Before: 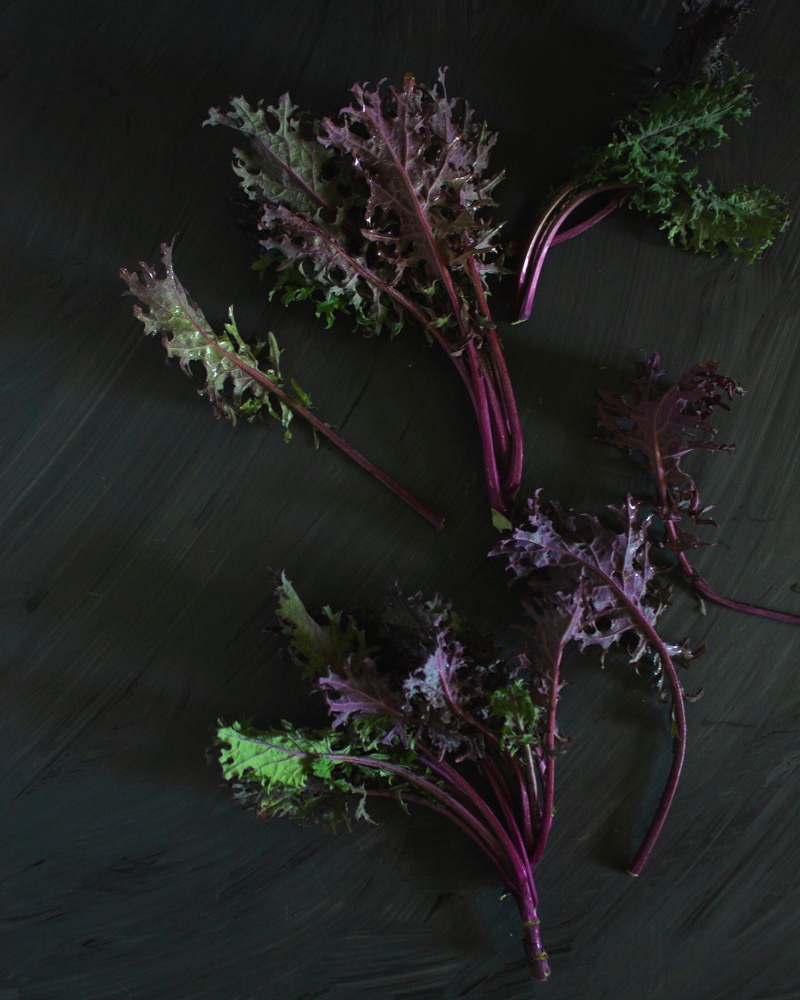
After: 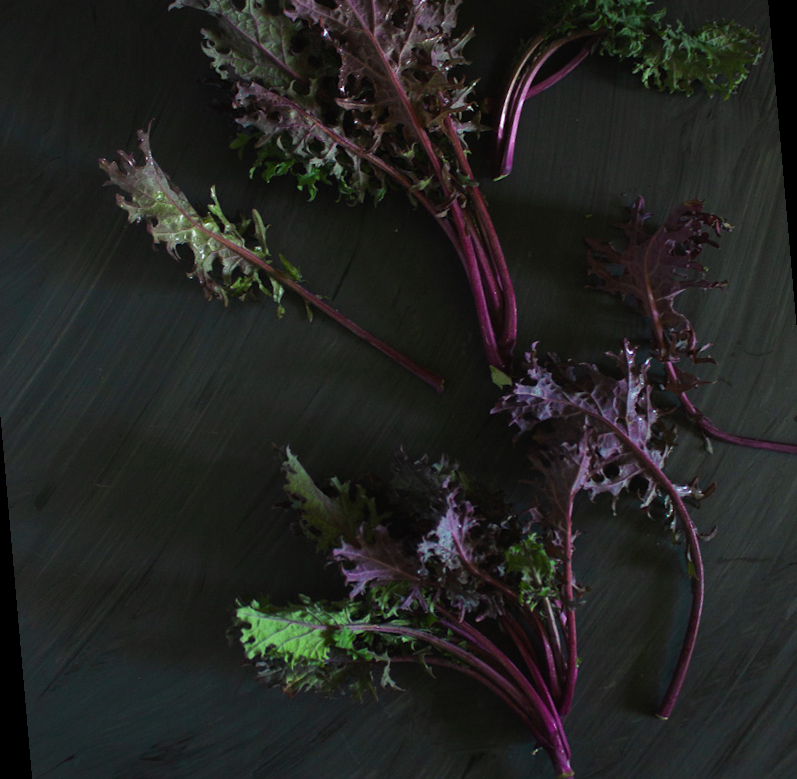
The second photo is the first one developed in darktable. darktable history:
rotate and perspective: rotation -5°, crop left 0.05, crop right 0.952, crop top 0.11, crop bottom 0.89
crop and rotate: top 6.25%
color balance: contrast fulcrum 17.78%
